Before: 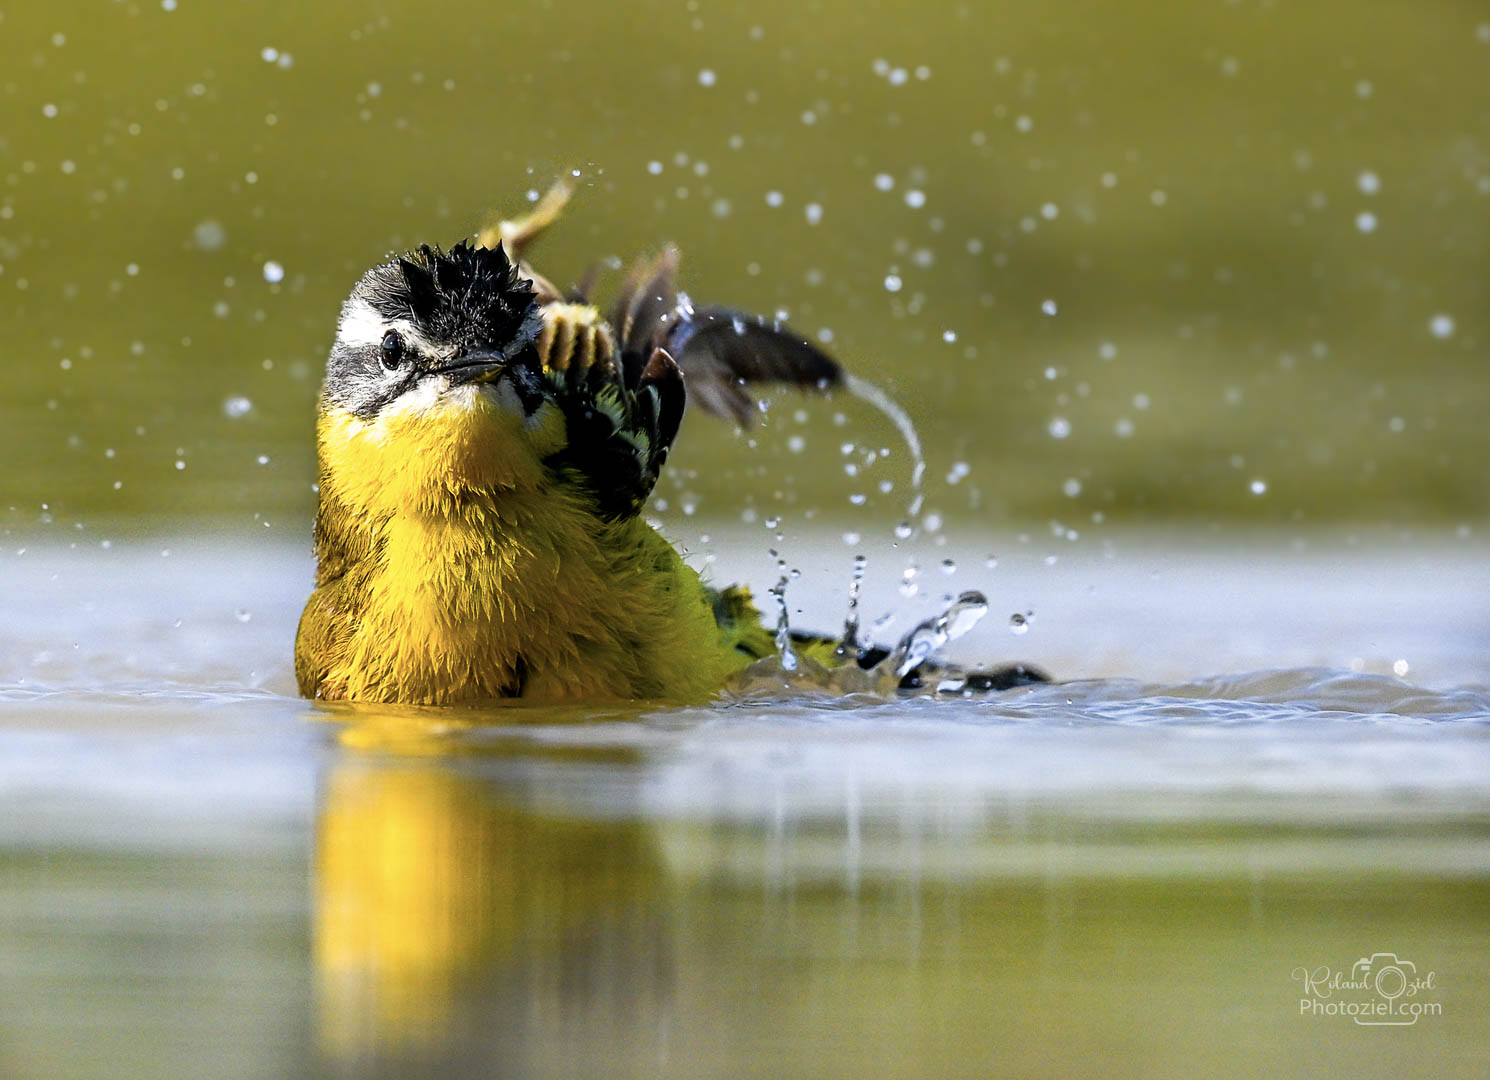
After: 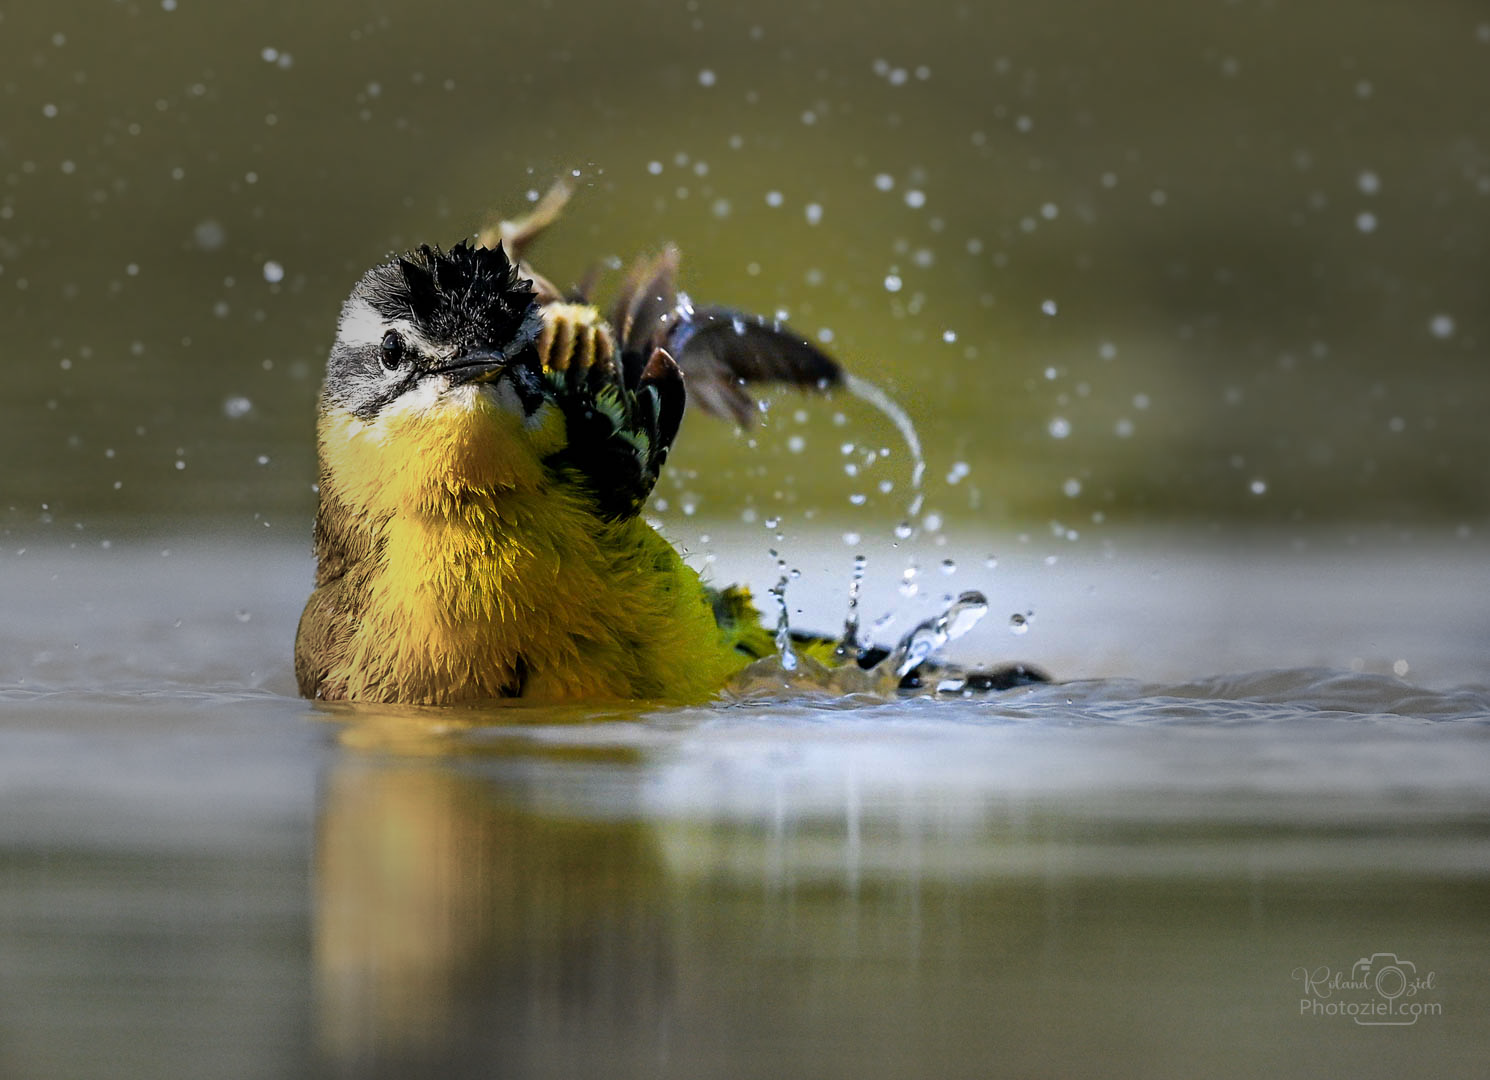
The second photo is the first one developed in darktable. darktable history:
vignetting: fall-off start 31.28%, fall-off radius 34.64%, brightness -0.575
